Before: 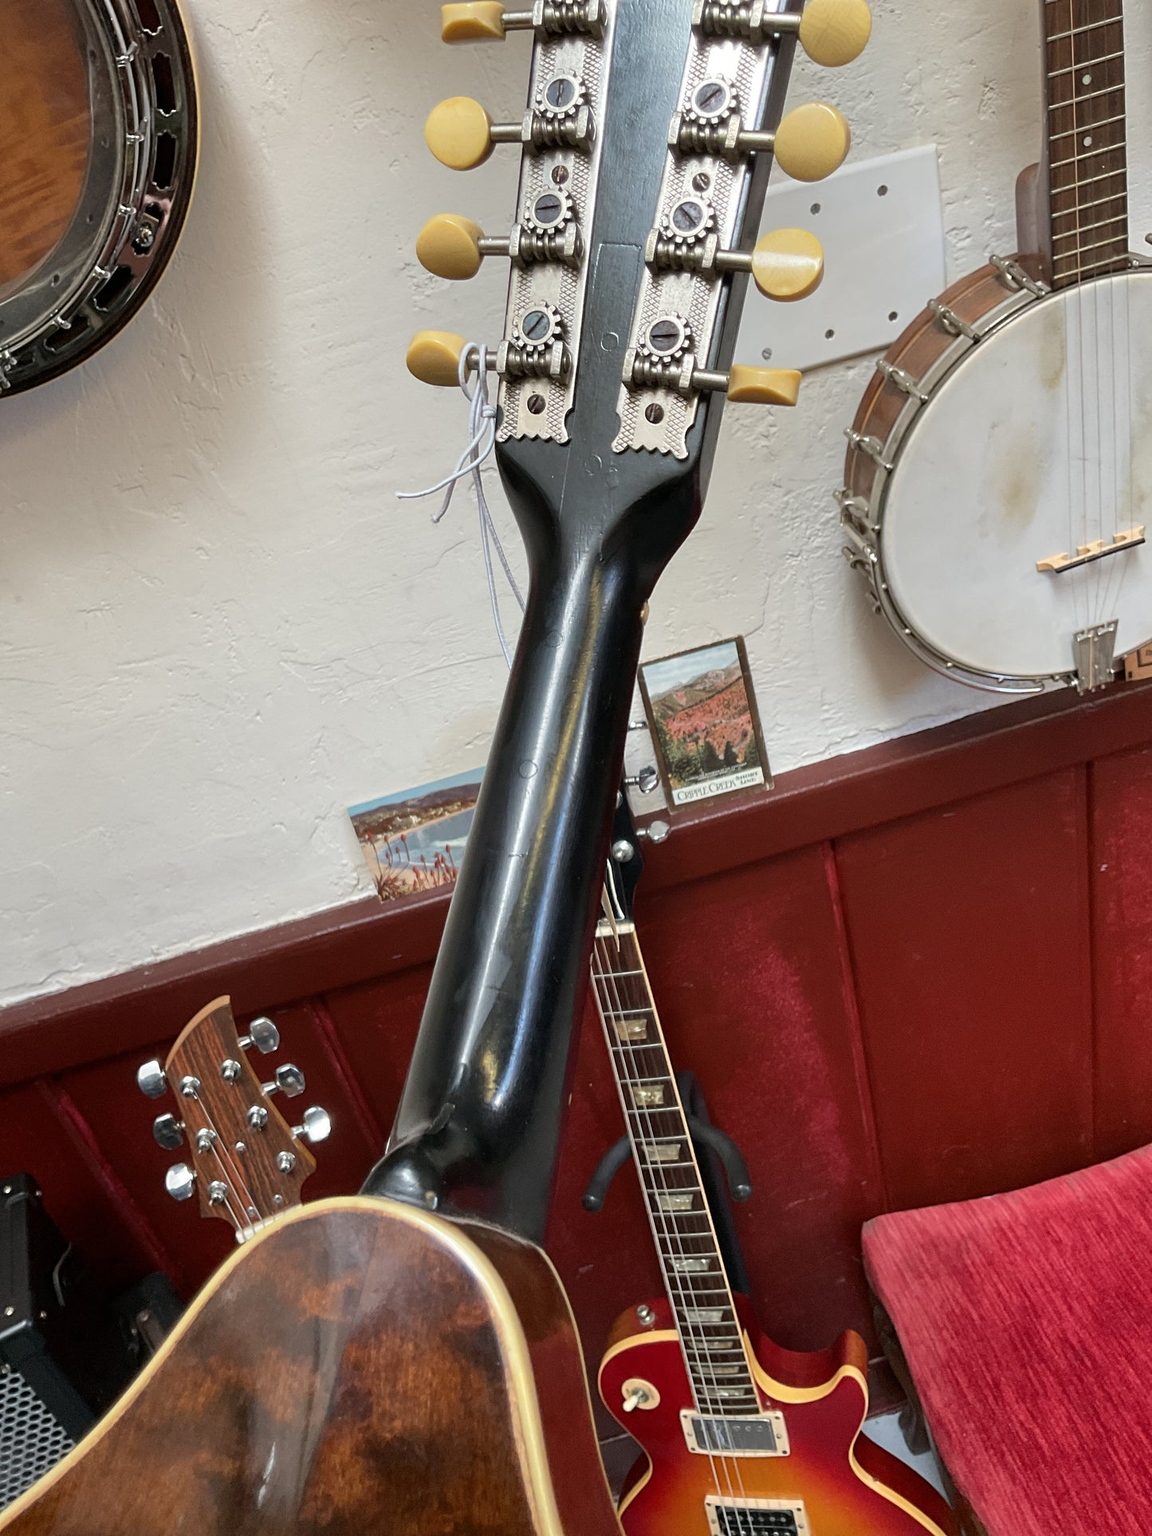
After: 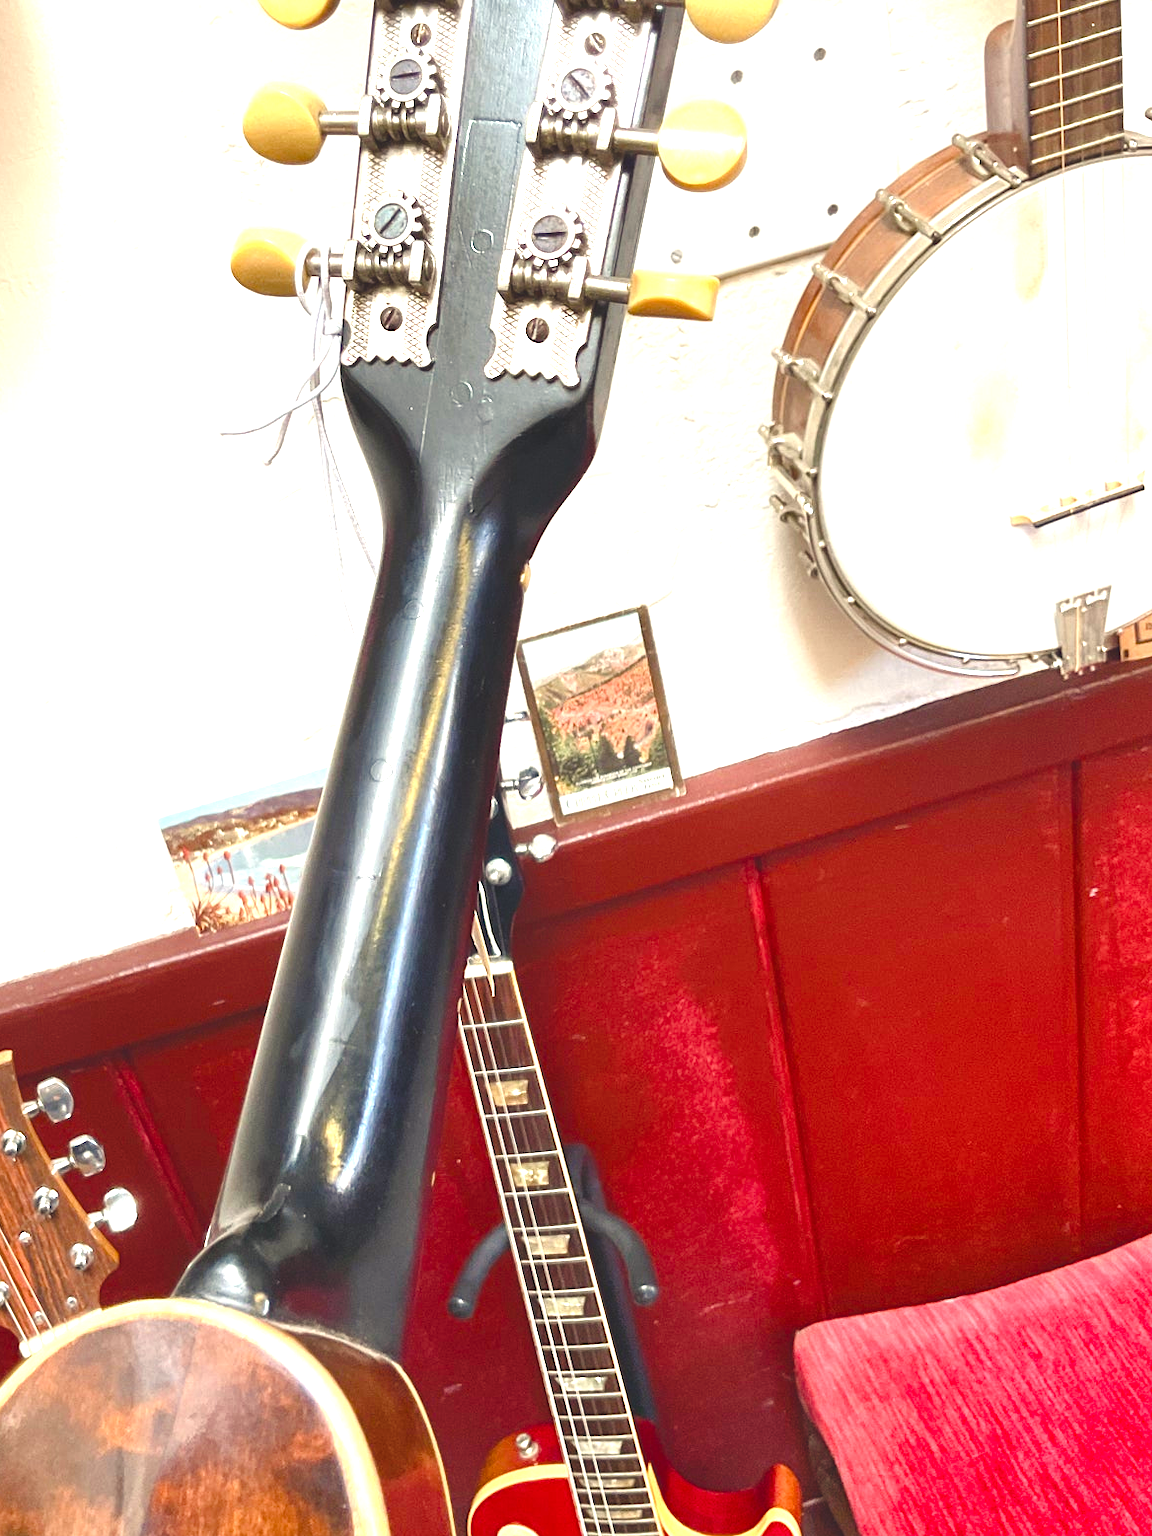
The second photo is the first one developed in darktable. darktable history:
exposure: black level correction 0, exposure 1.5 EV, compensate highlight preservation false
color balance rgb: shadows lift › chroma 3%, shadows lift › hue 280.8°, power › hue 330°, highlights gain › chroma 3%, highlights gain › hue 75.6°, global offset › luminance 2%, perceptual saturation grading › global saturation 20%, perceptual saturation grading › highlights -25%, perceptual saturation grading › shadows 50%, global vibrance 20.33%
crop: left 19.159%, top 9.58%, bottom 9.58%
